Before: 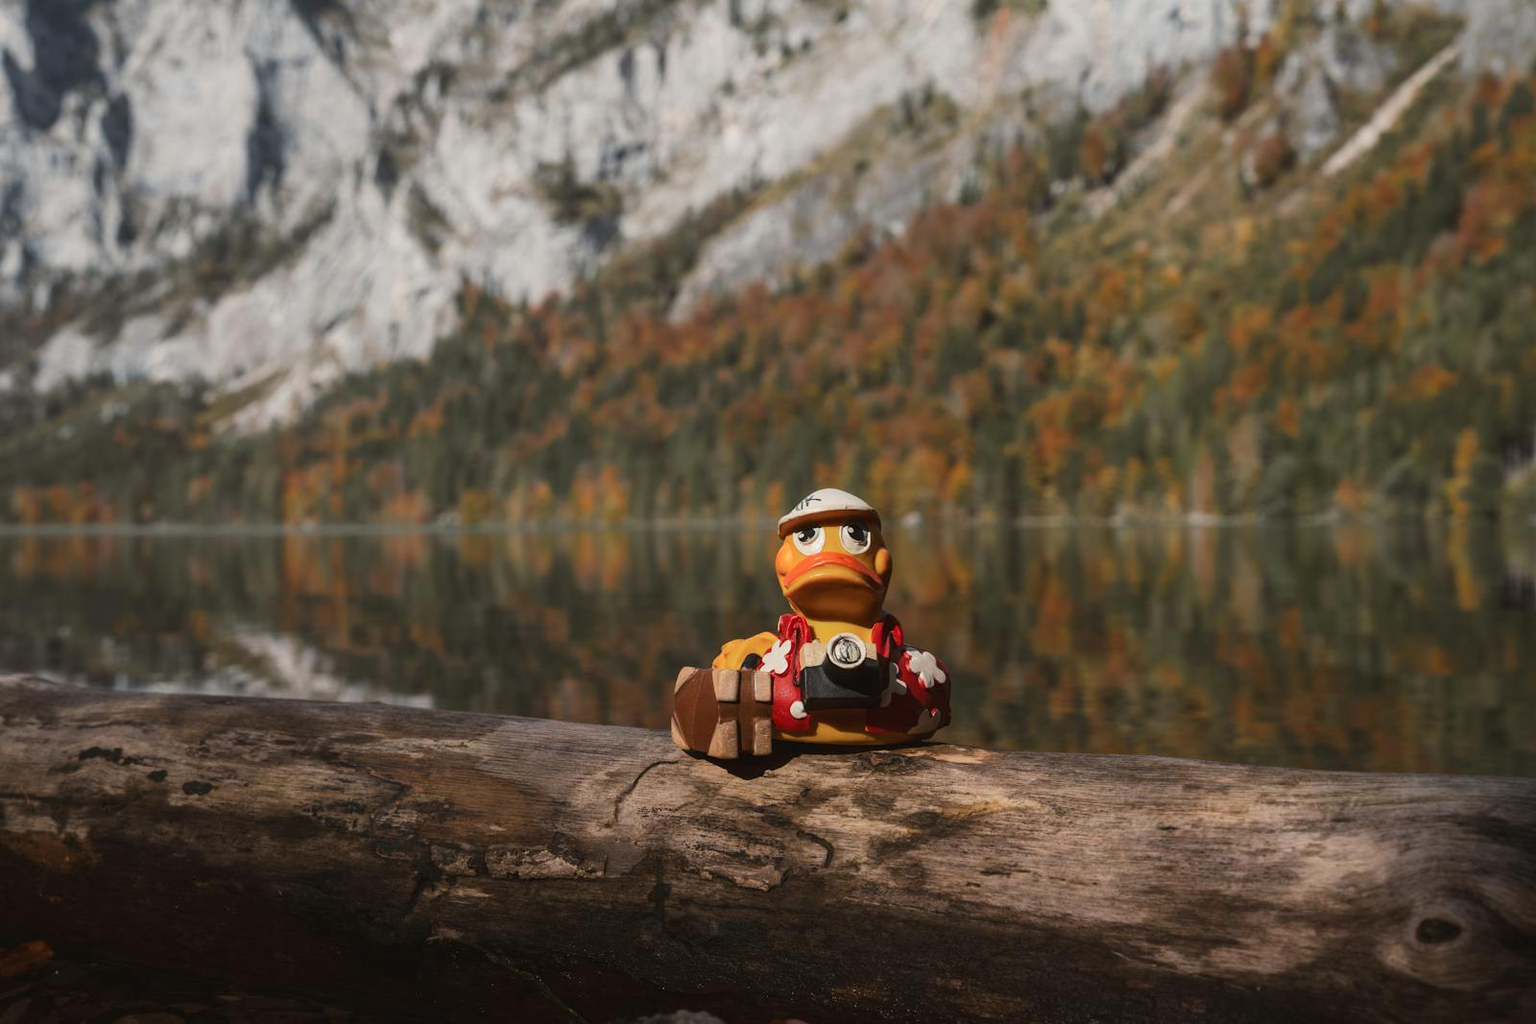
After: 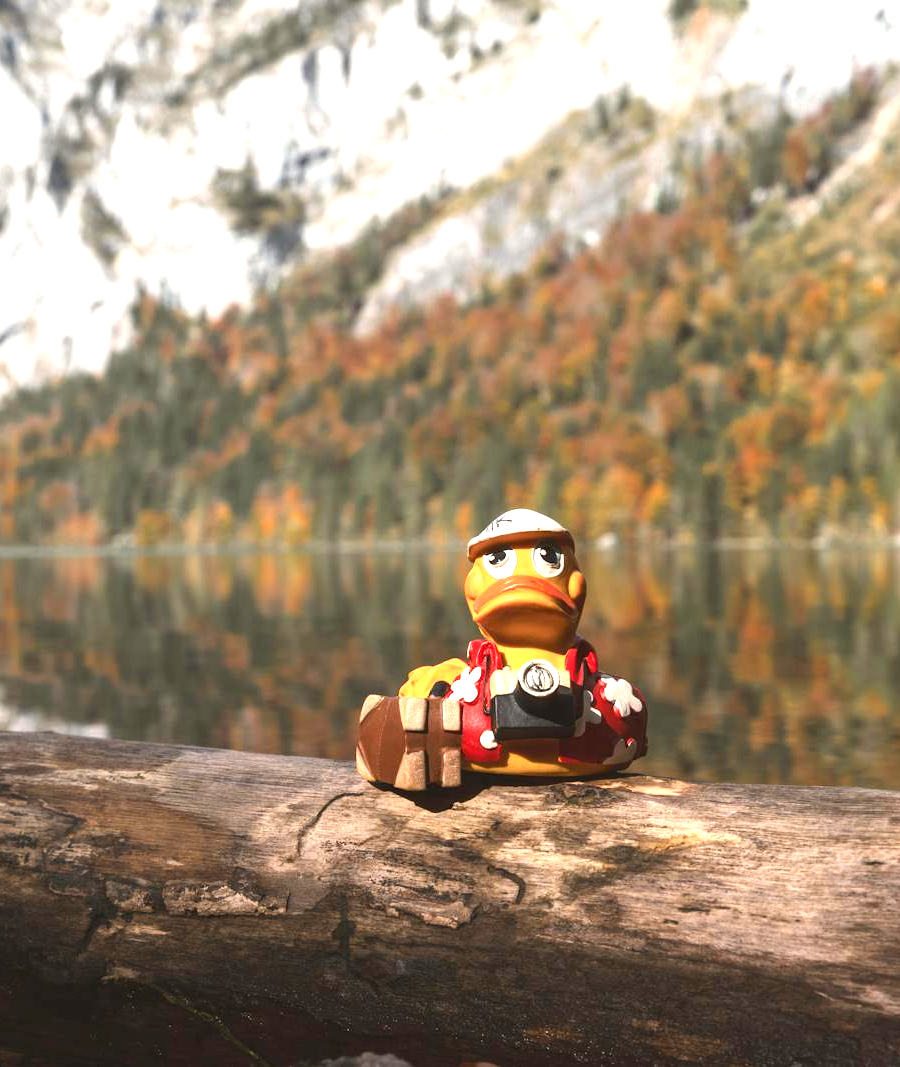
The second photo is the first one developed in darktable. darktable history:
crop: left 21.496%, right 22.254%
exposure: black level correction 0, exposure 1.45 EV, compensate exposure bias true, compensate highlight preservation false
